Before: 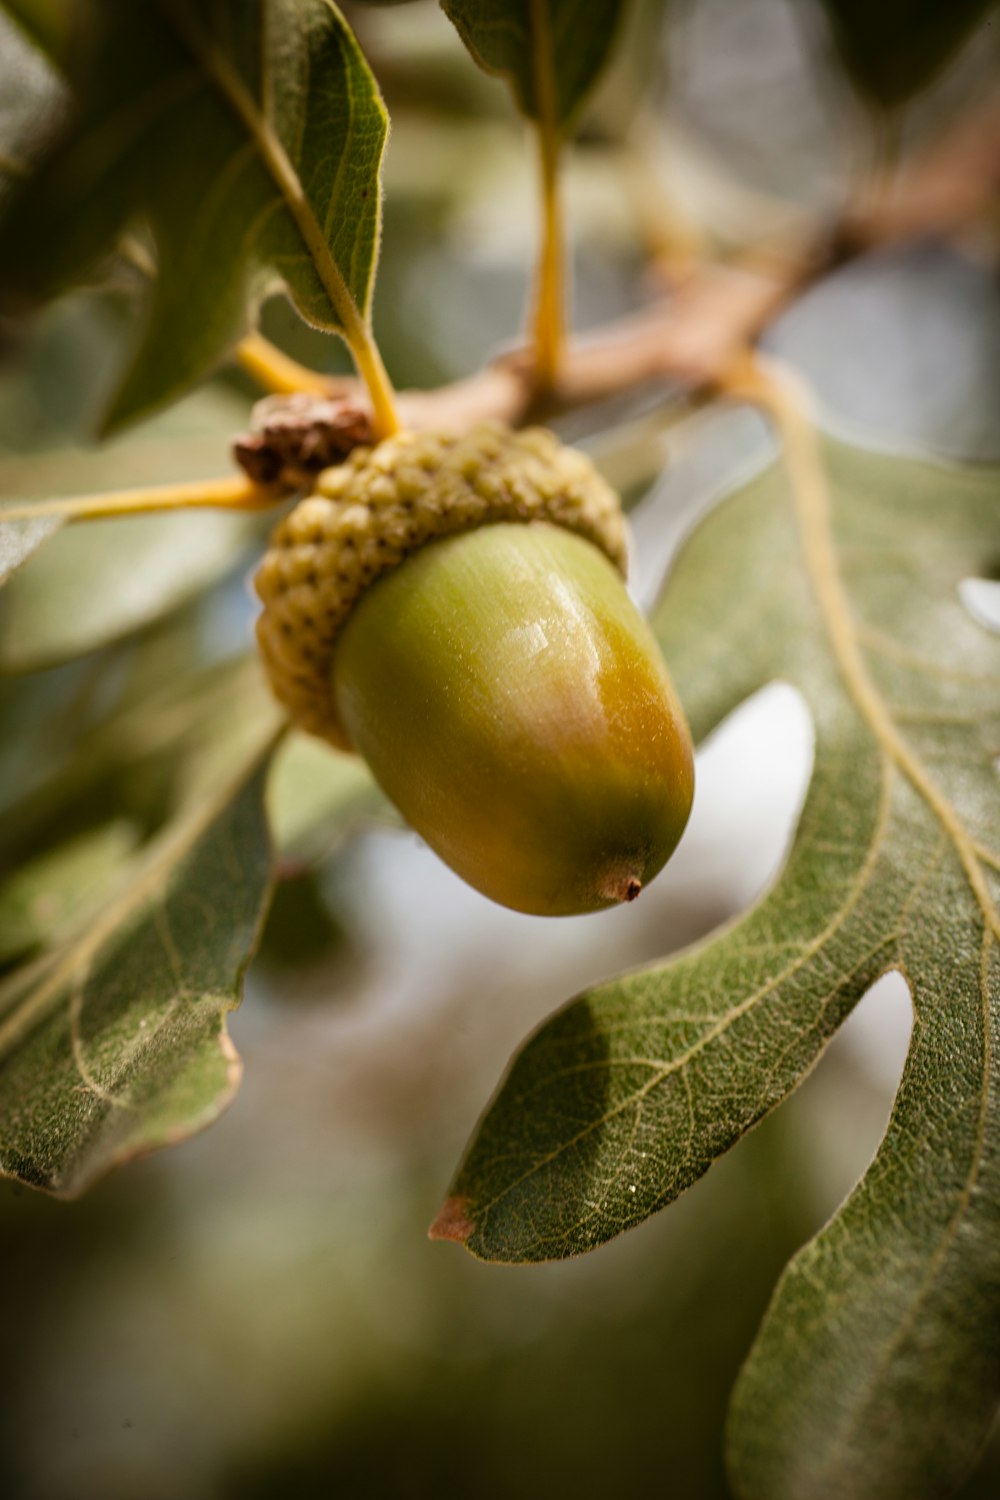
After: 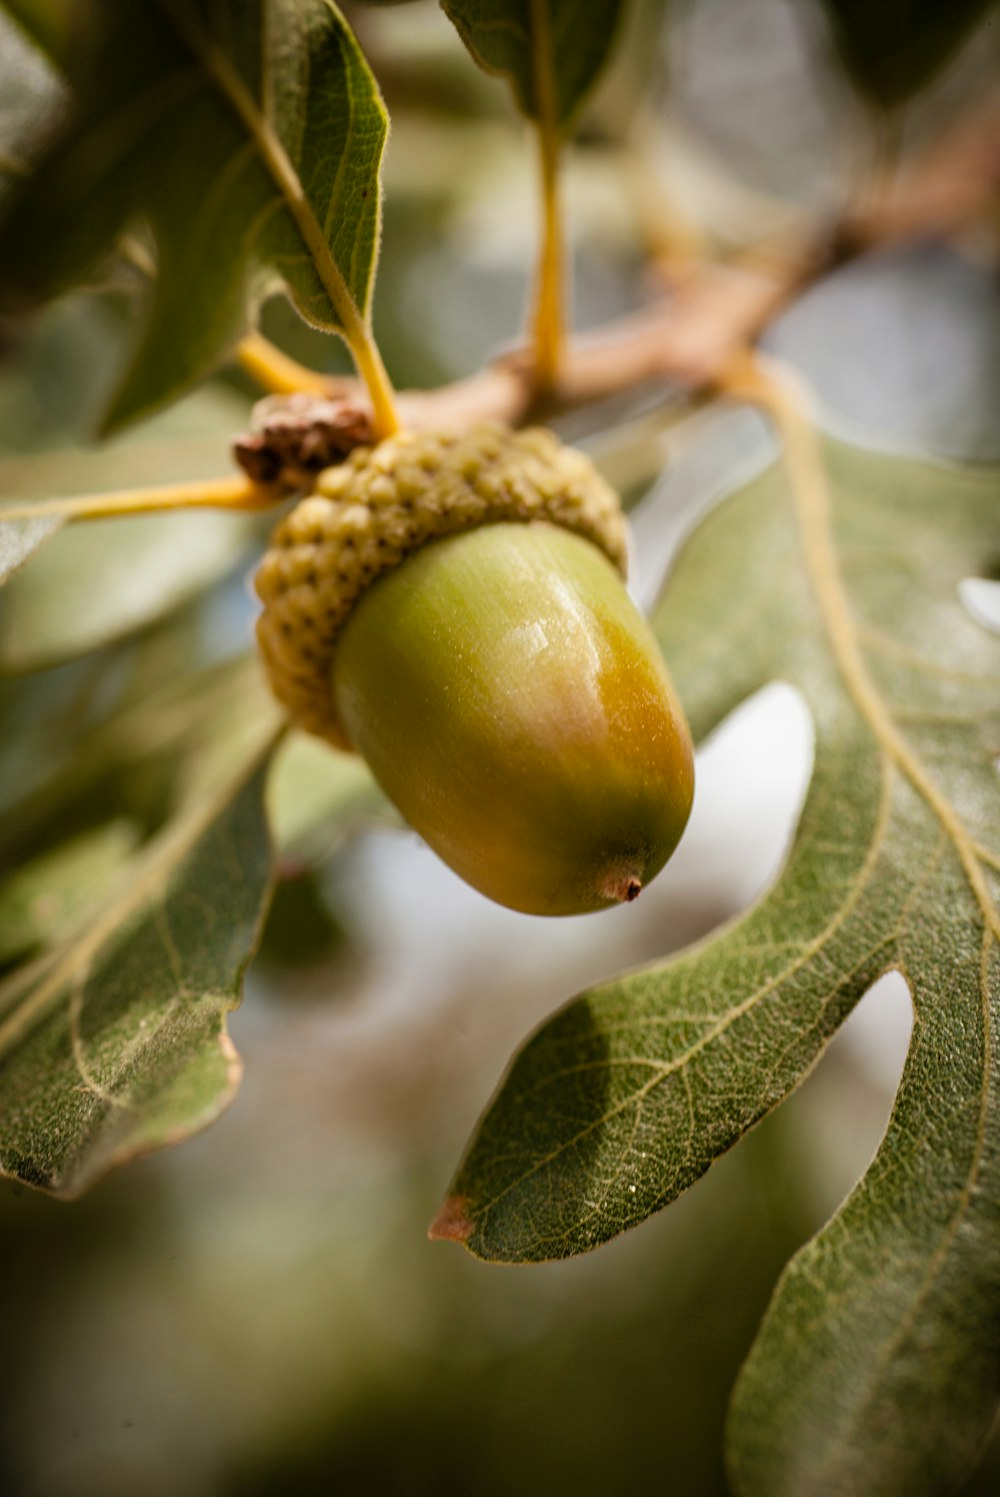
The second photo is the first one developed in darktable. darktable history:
levels: levels [0.018, 0.493, 1]
crop: top 0.05%, bottom 0.098%
